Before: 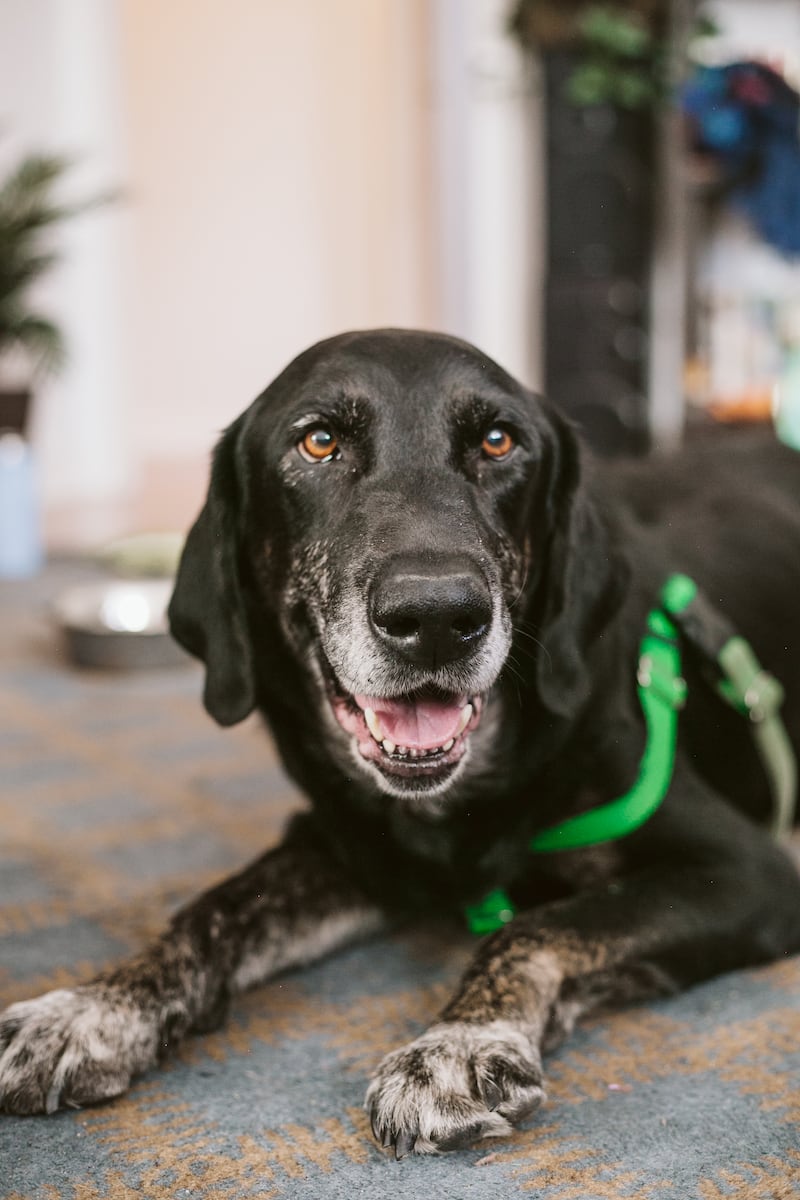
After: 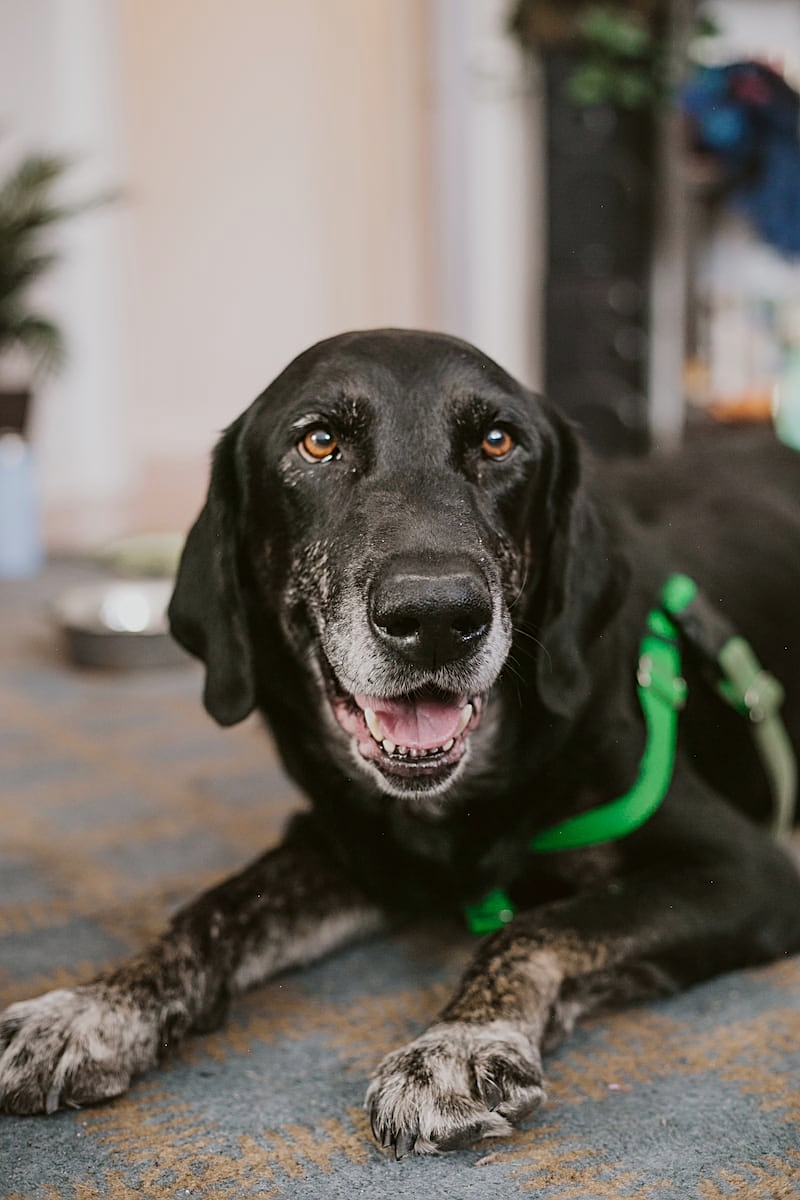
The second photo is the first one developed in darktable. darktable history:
exposure: exposure -0.36 EV, compensate highlight preservation false
sharpen: on, module defaults
